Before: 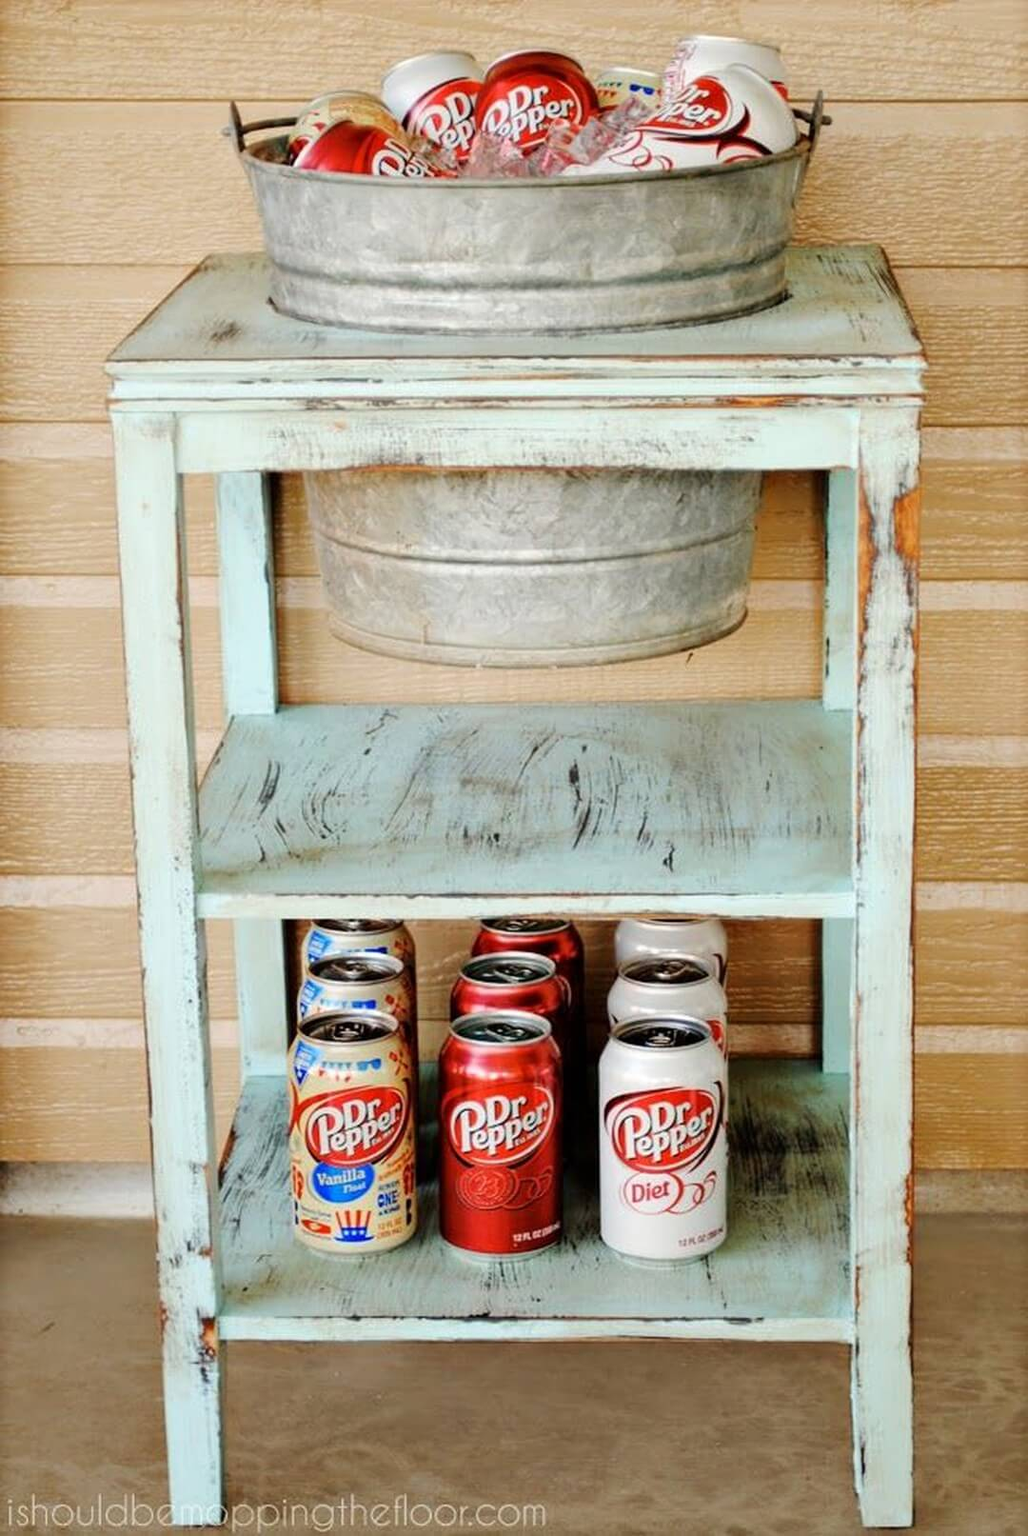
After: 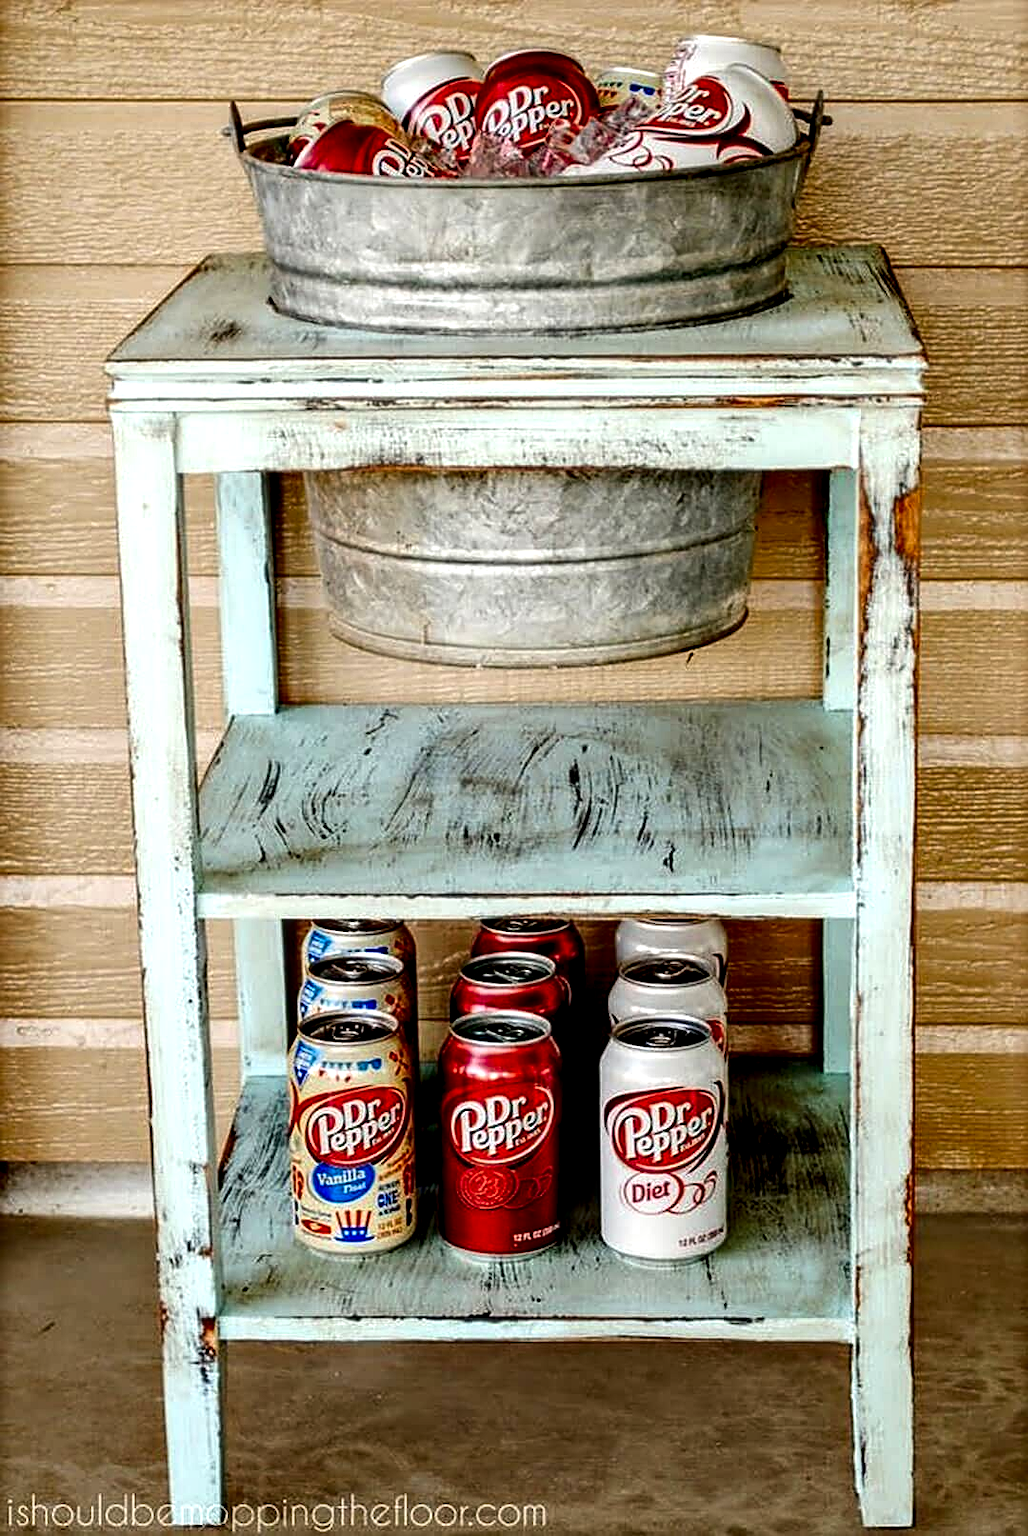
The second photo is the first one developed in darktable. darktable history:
local contrast: highlights 60%, shadows 60%, detail 160%
sharpen: on, module defaults
contrast brightness saturation: contrast 0.13, brightness -0.24, saturation 0.14
